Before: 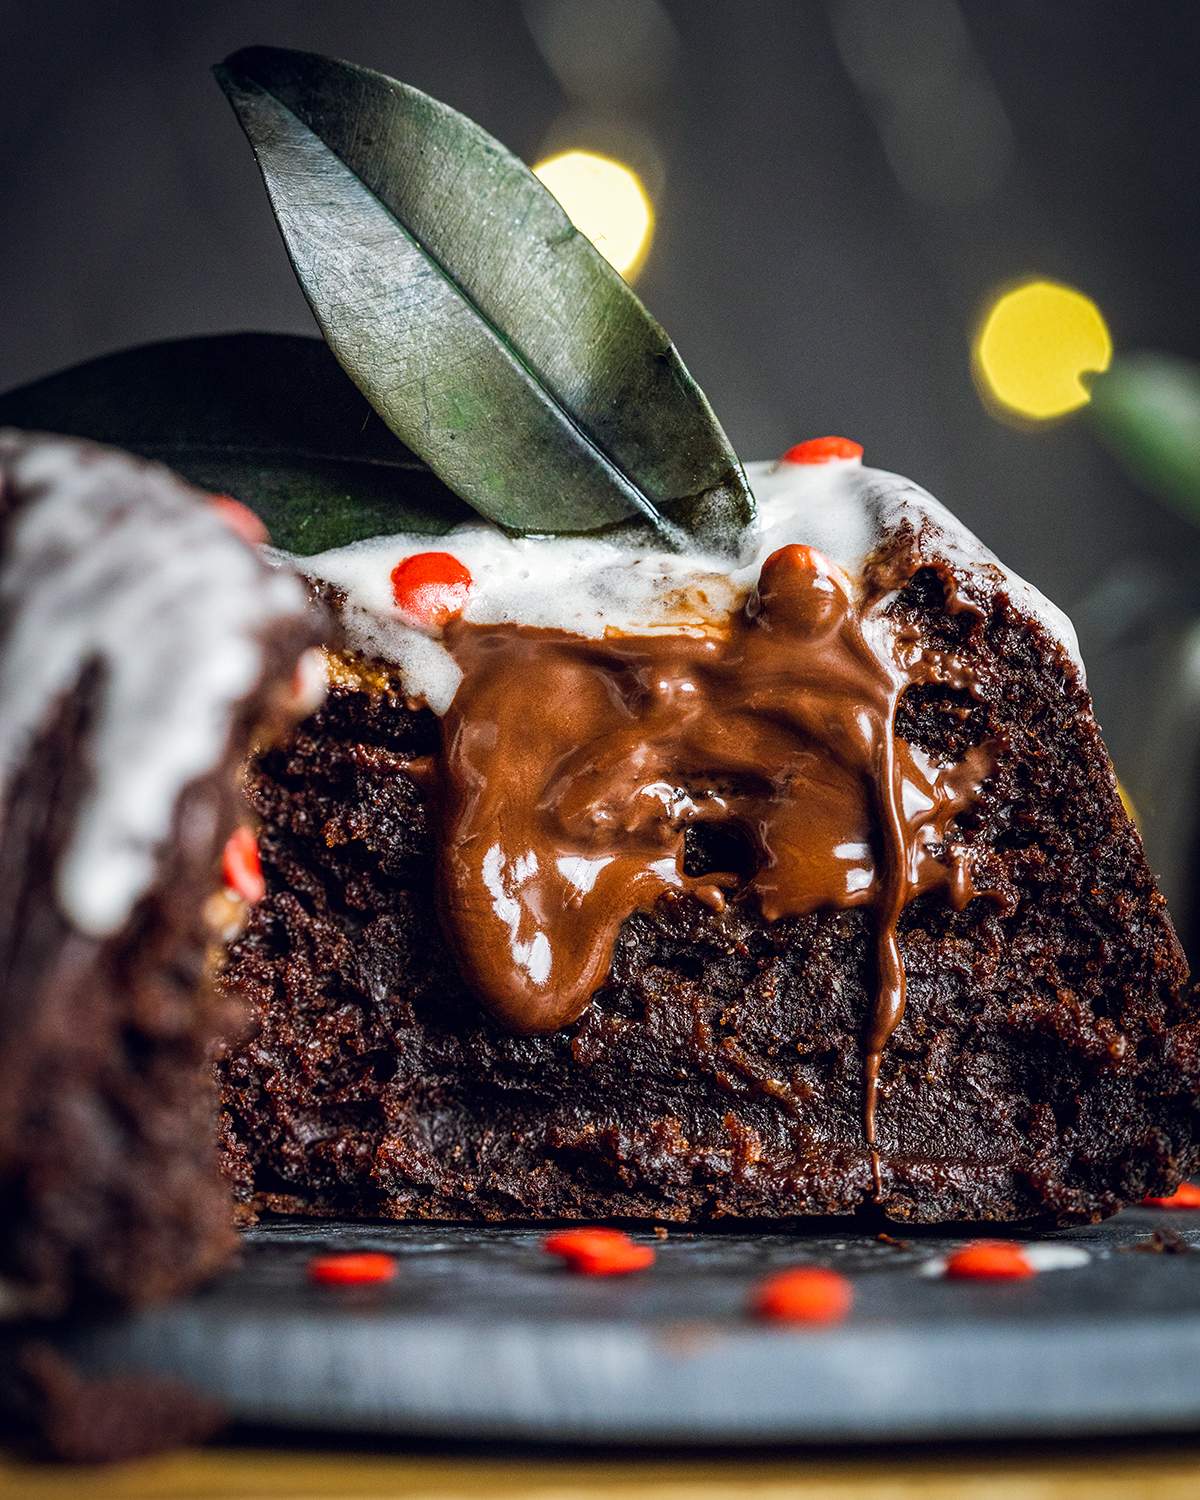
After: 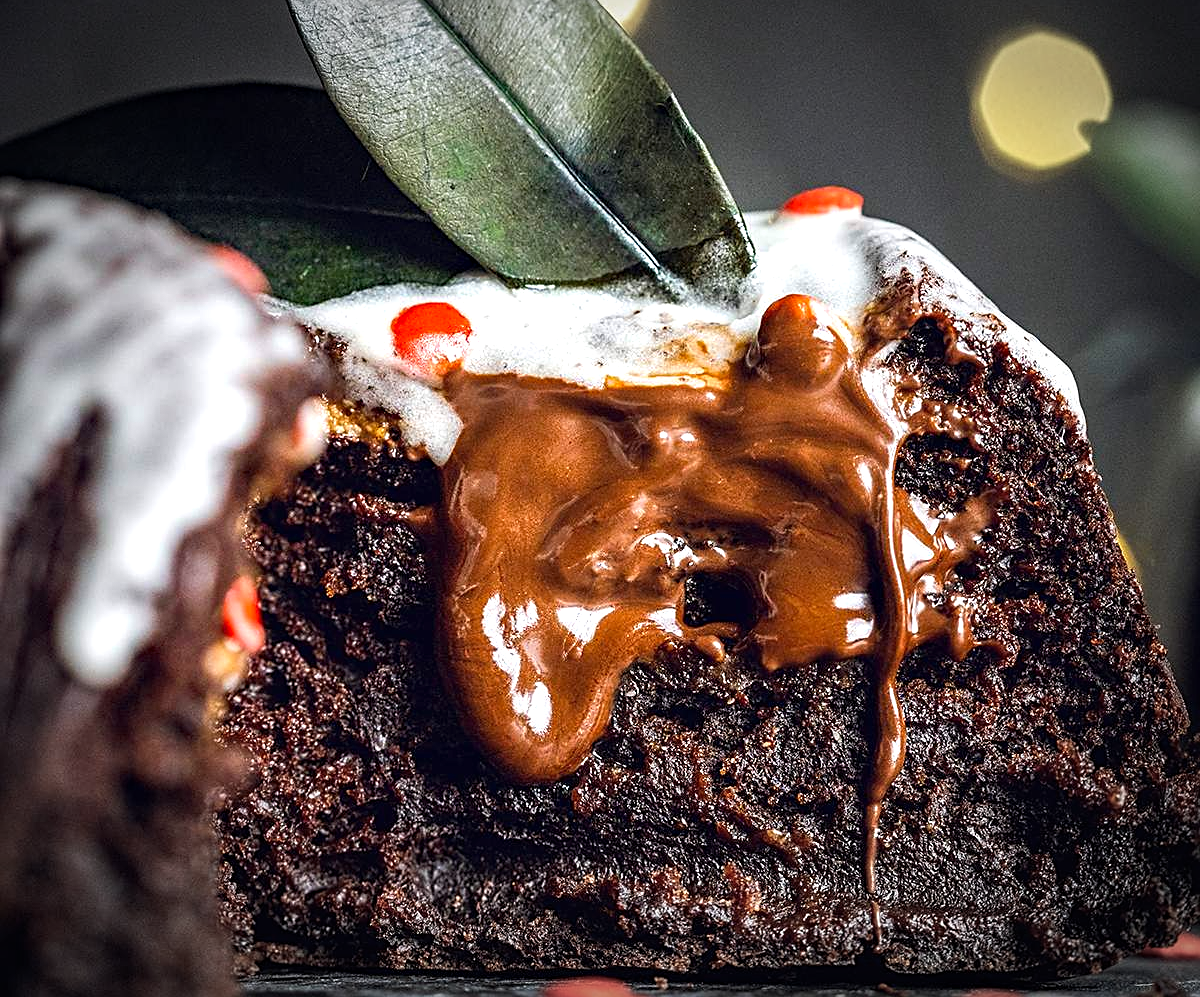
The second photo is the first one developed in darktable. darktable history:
sharpen: on, module defaults
exposure: black level correction 0, exposure 0.499 EV, compensate exposure bias true, compensate highlight preservation false
crop: top 16.722%, bottom 16.753%
vignetting: fall-off start 79.11%, width/height ratio 1.326
haze removal: compatibility mode true, adaptive false
